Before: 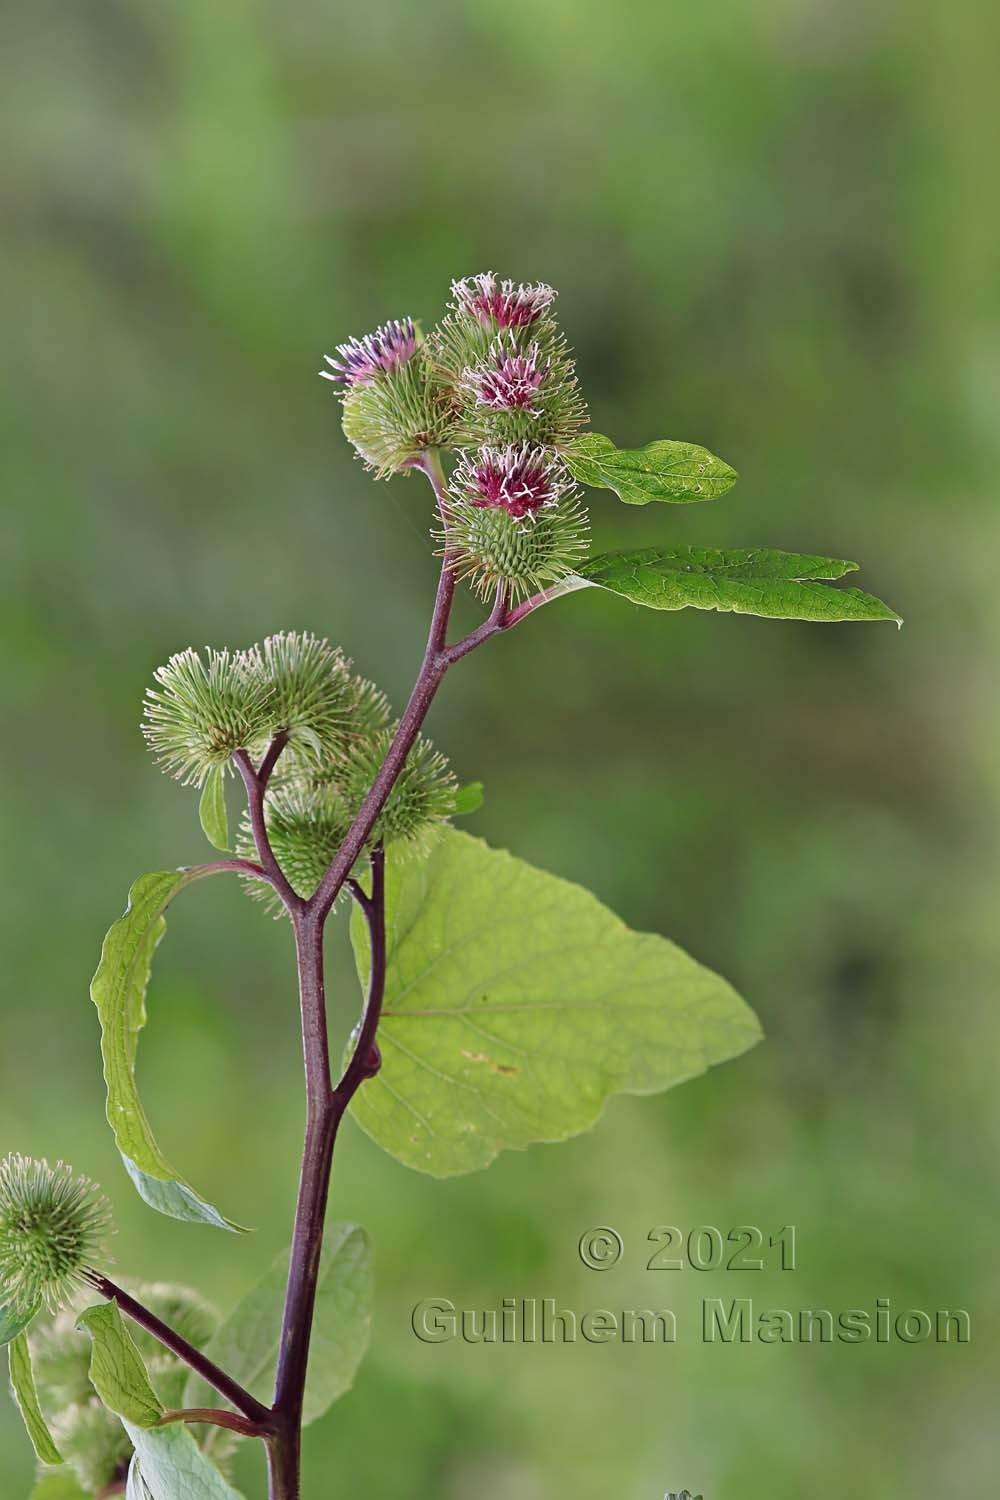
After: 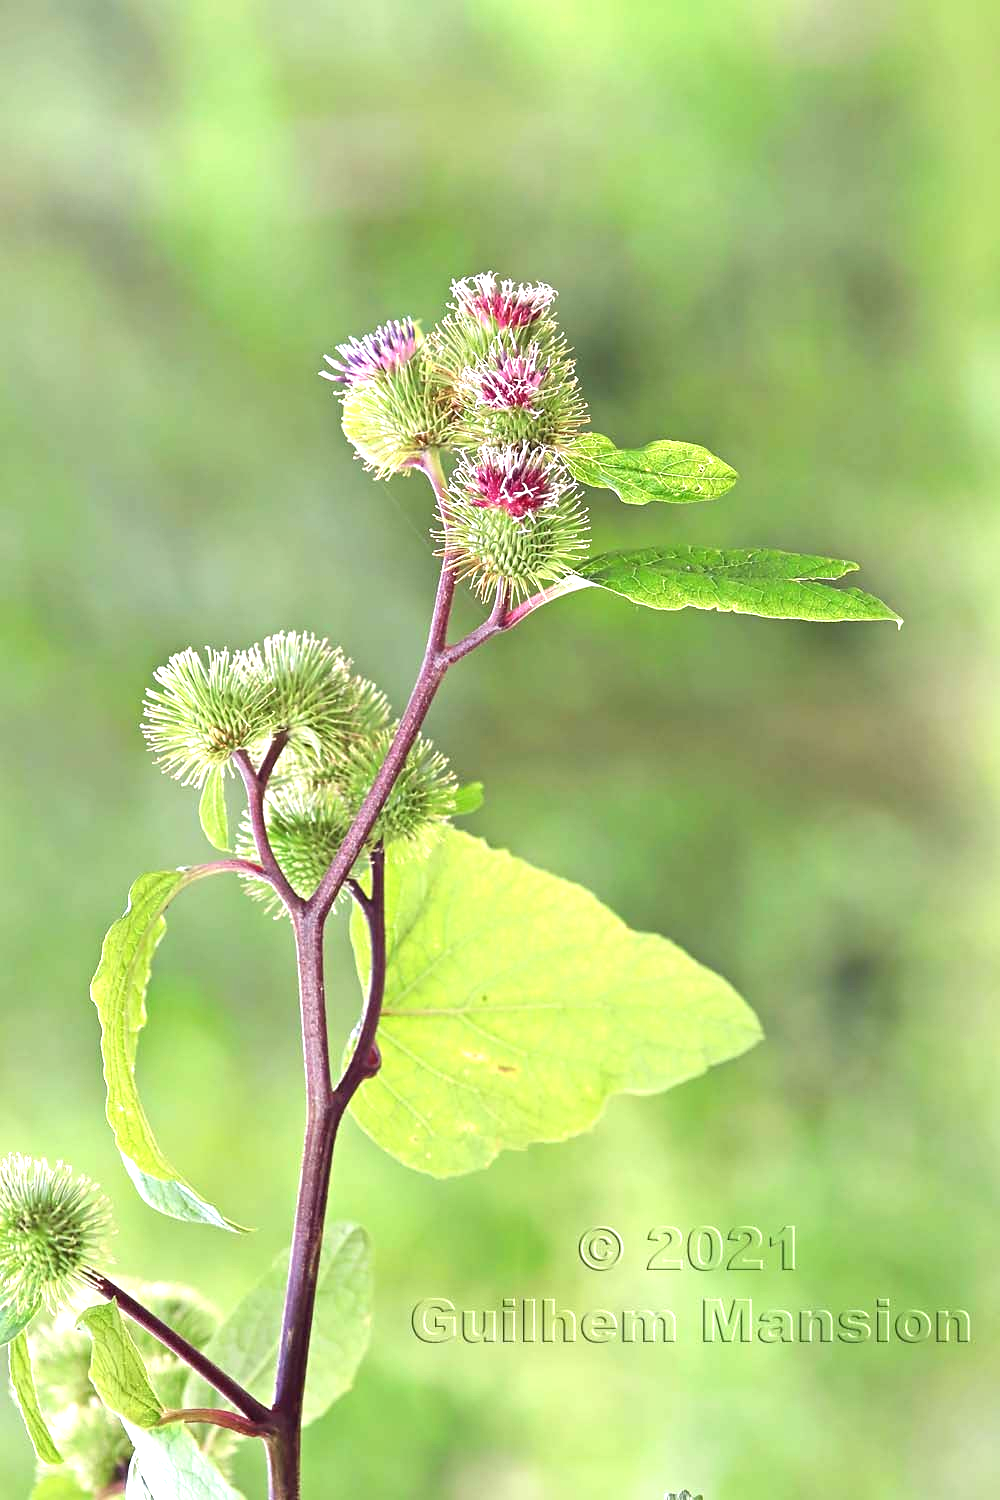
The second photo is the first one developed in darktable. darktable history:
exposure: black level correction 0, exposure 1.457 EV, compensate highlight preservation false
